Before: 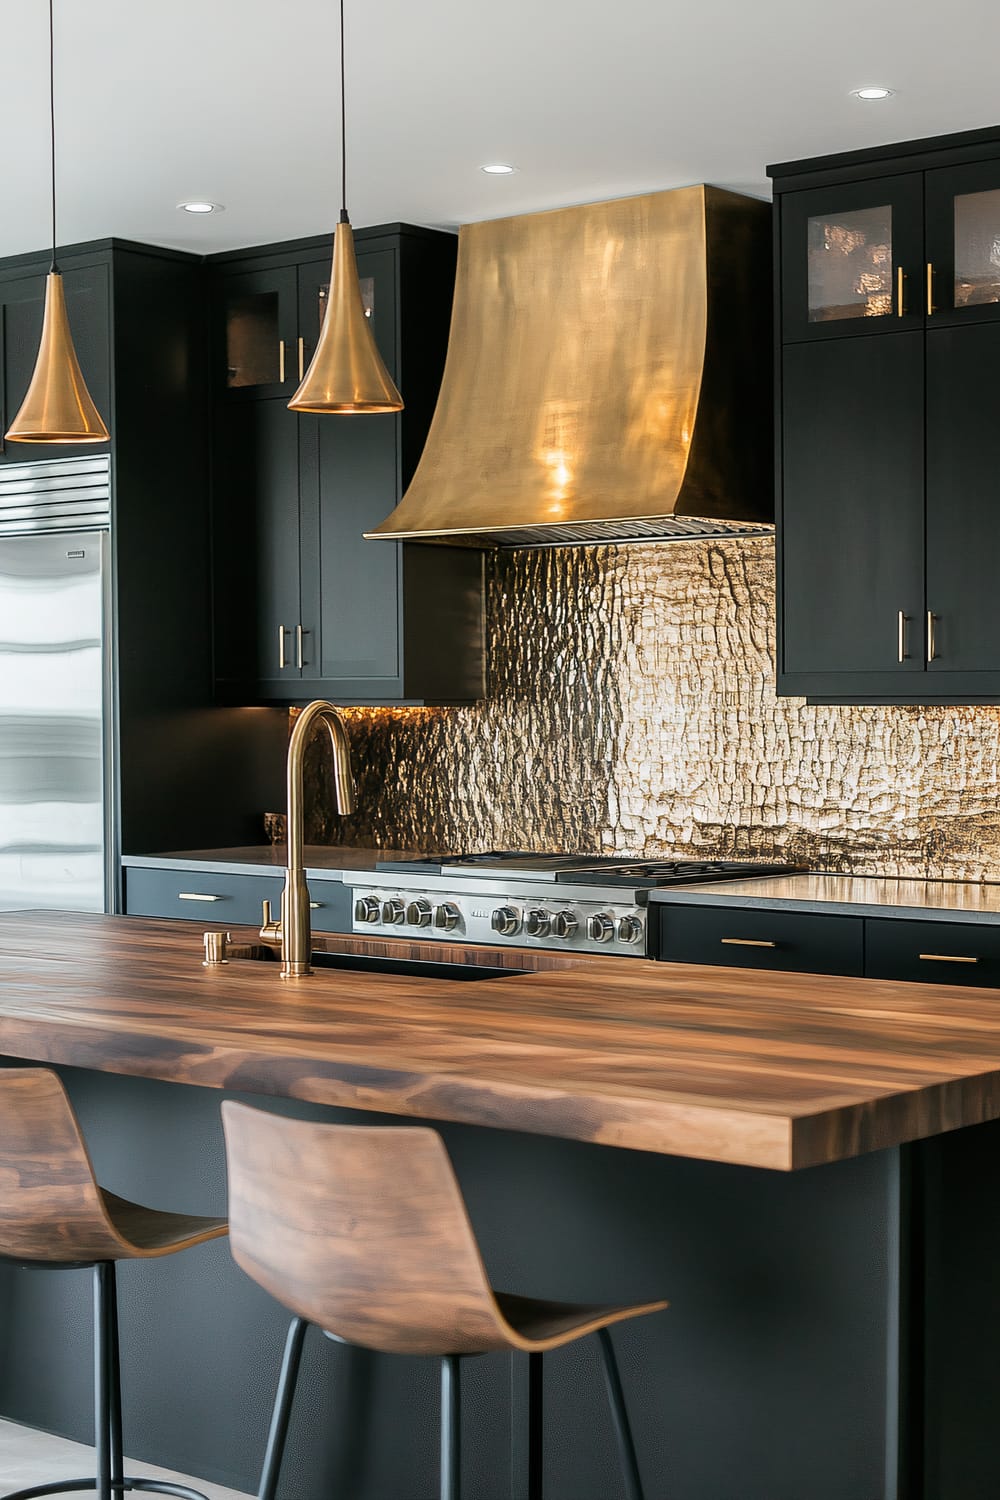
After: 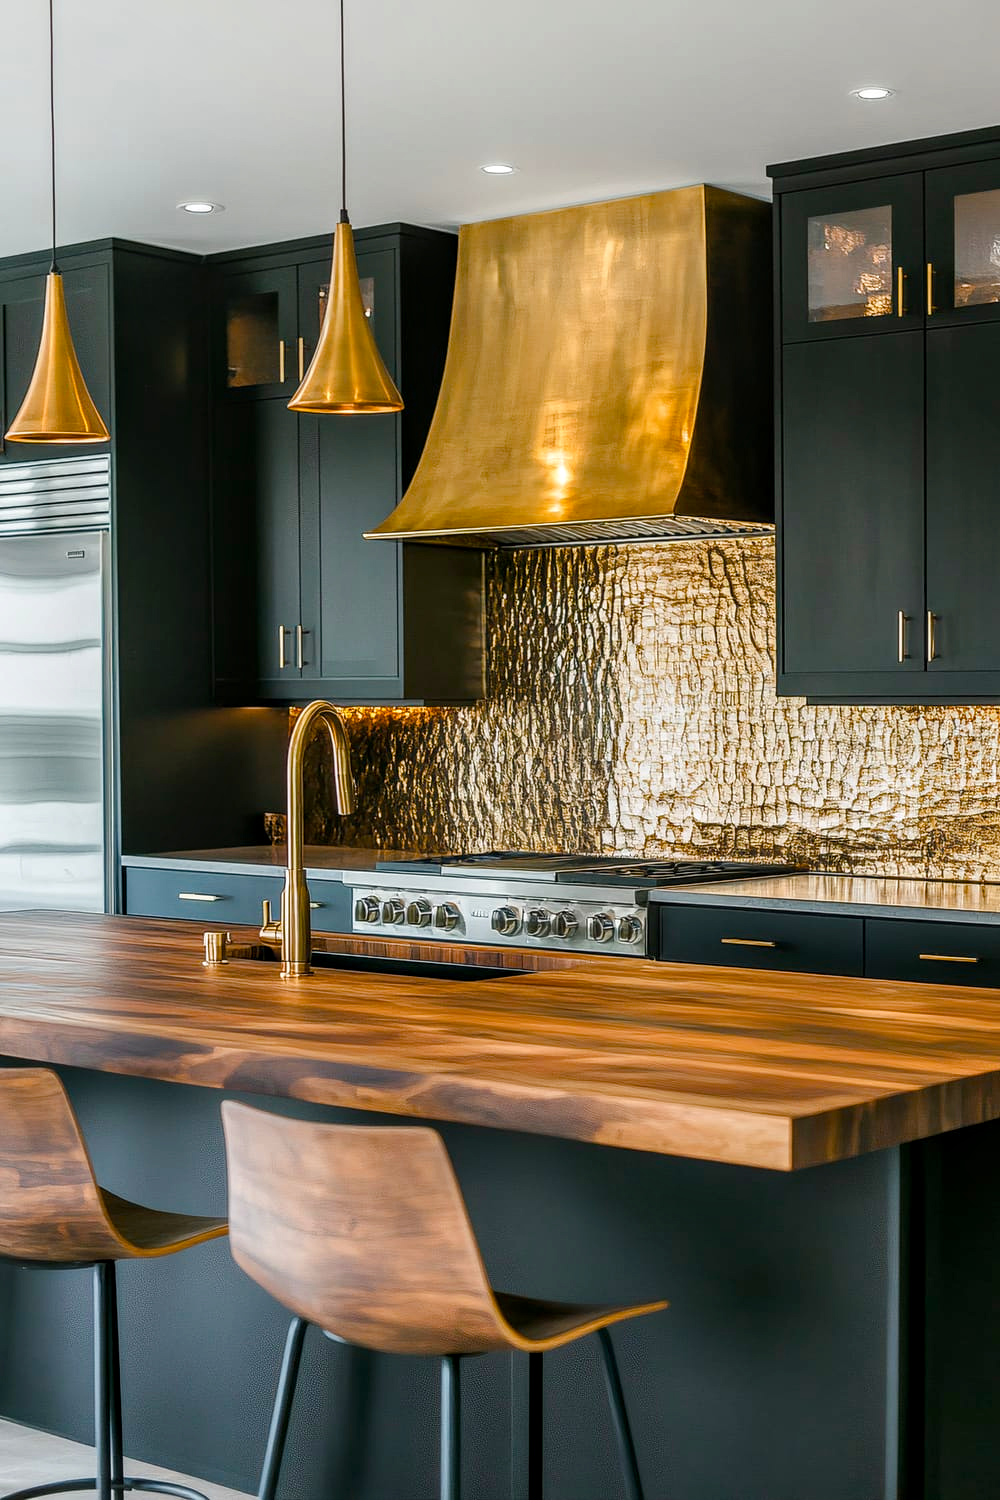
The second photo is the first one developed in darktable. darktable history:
color balance rgb: power › luminance 1.691%, perceptual saturation grading › global saturation 39.765%, perceptual saturation grading › highlights -24.735%, perceptual saturation grading › mid-tones 35.485%, perceptual saturation grading › shadows 34.762%
local contrast: on, module defaults
